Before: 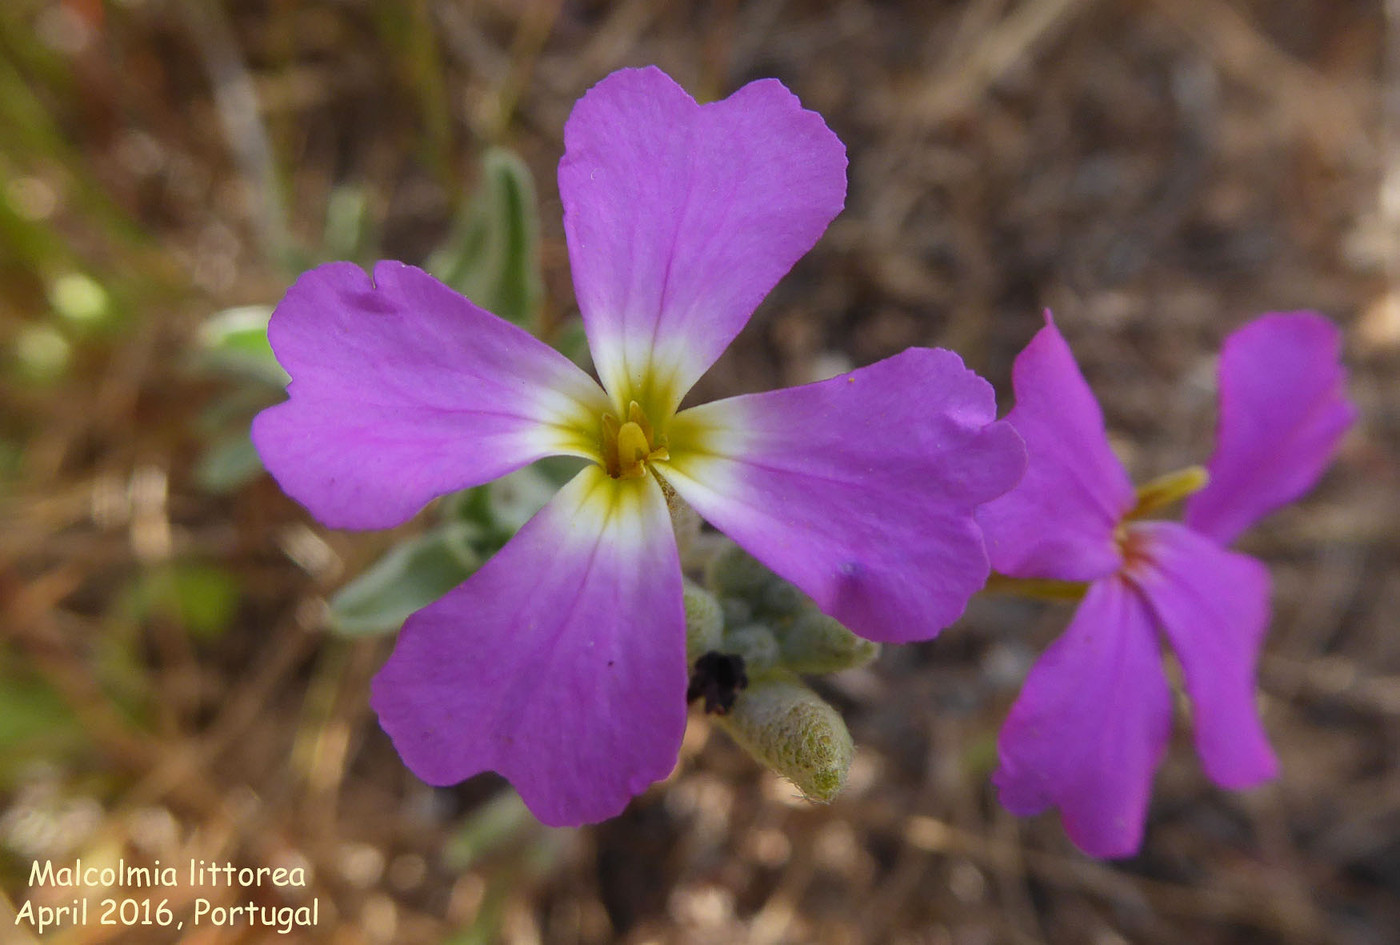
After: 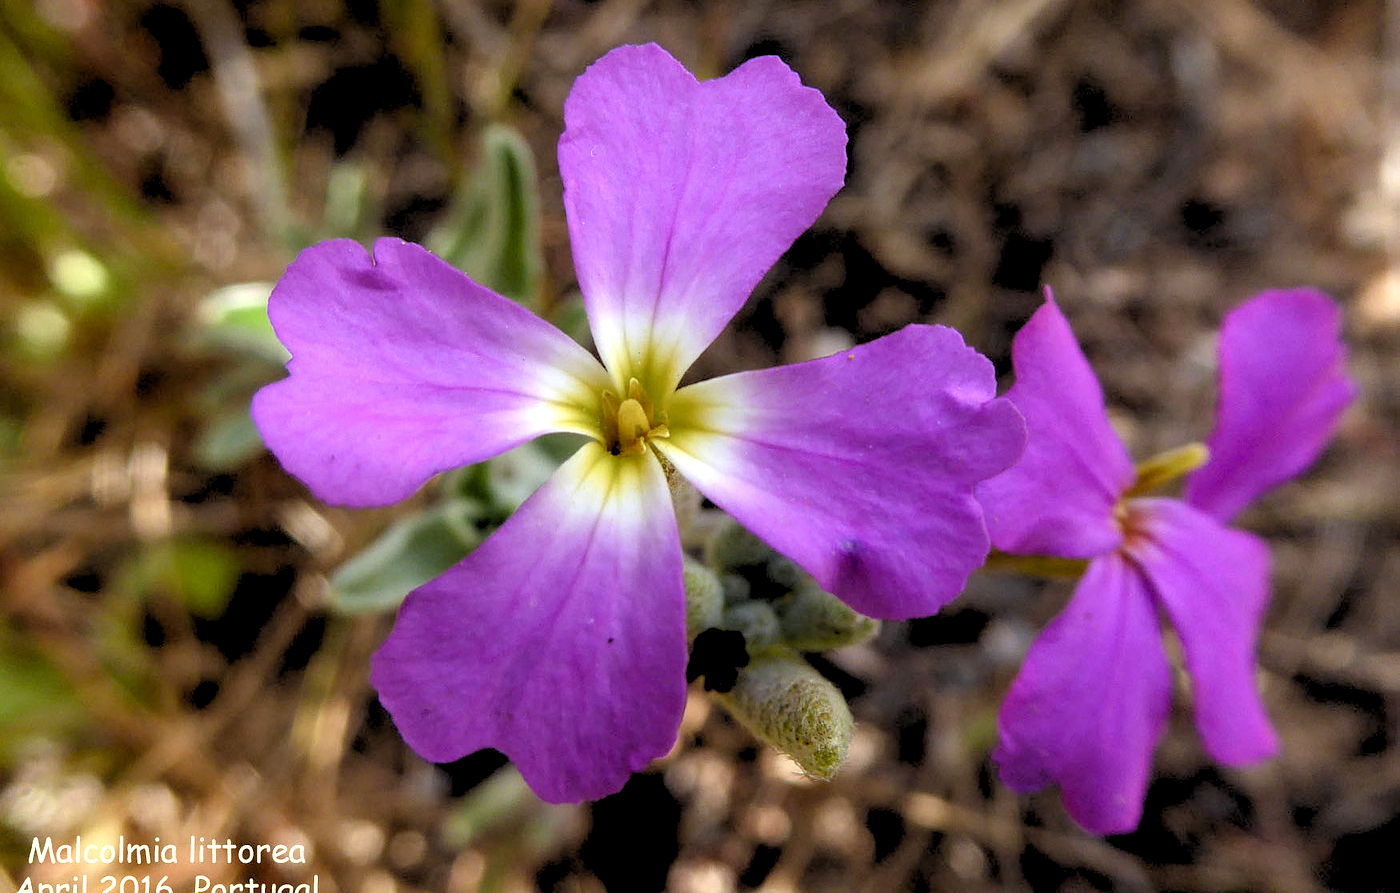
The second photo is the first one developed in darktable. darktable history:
color balance rgb: shadows lift › luminance -20%, power › hue 72.24°, highlights gain › luminance 15%, global offset › hue 171.6°, perceptual saturation grading › highlights -30%, perceptual saturation grading › shadows 20%, global vibrance 30%, contrast 10%
crop and rotate: top 2.479%, bottom 3.018%
exposure: exposure 0.2 EV, compensate highlight preservation false
rgb levels: levels [[0.029, 0.461, 0.922], [0, 0.5, 1], [0, 0.5, 1]]
